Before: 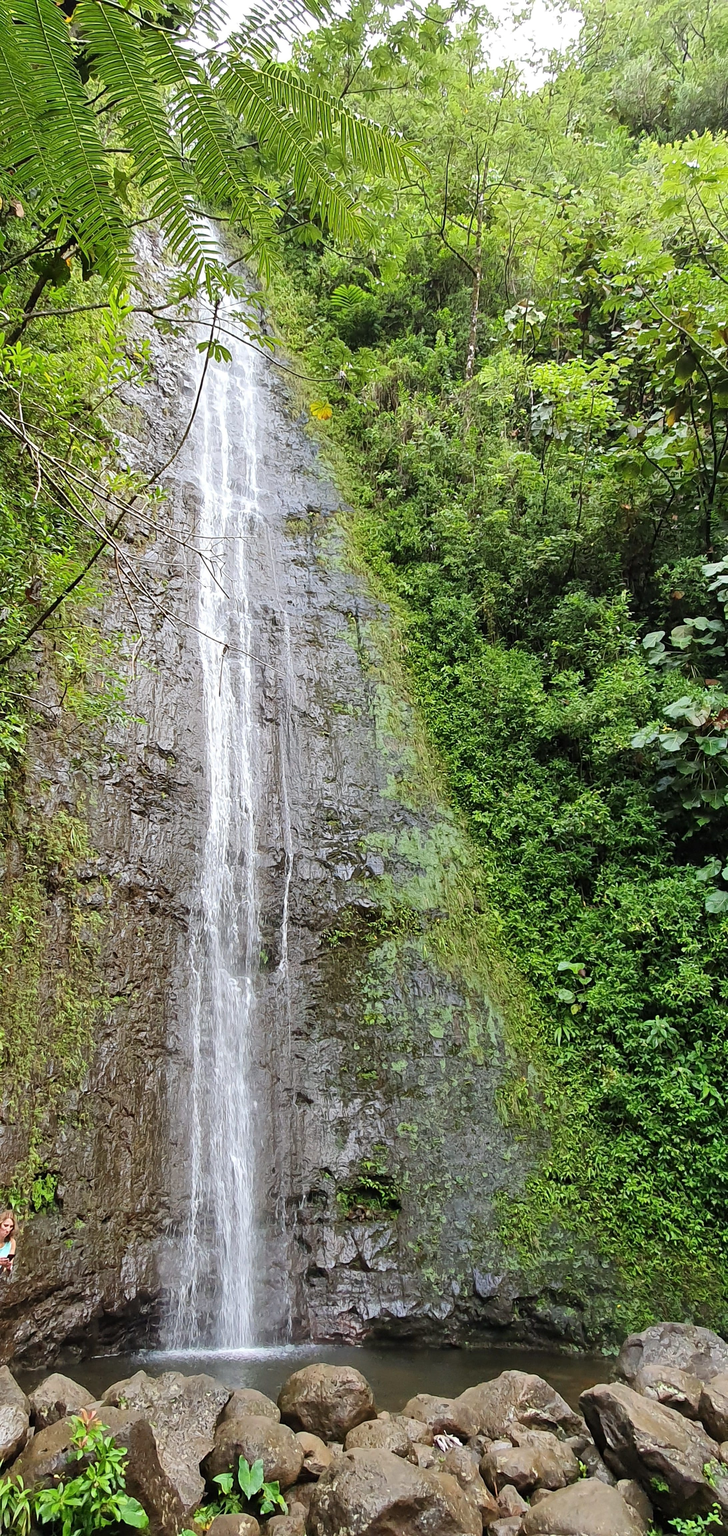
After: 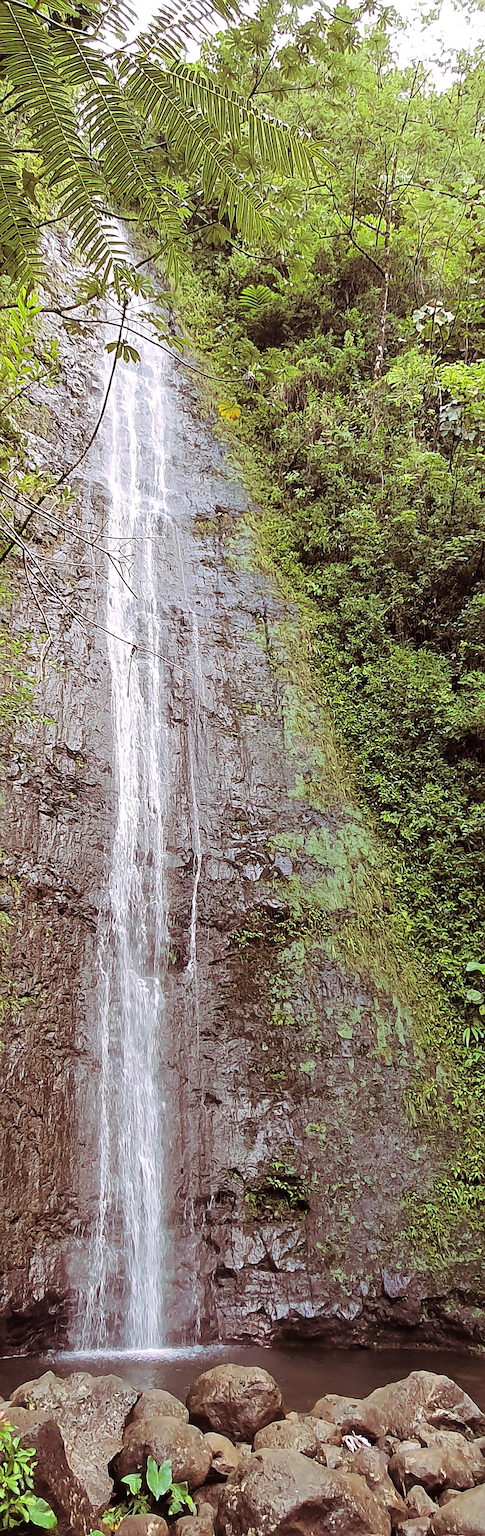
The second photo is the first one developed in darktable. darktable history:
split-toning: highlights › hue 298.8°, highlights › saturation 0.73, compress 41.76%
sharpen: on, module defaults
crop and rotate: left 12.648%, right 20.685%
